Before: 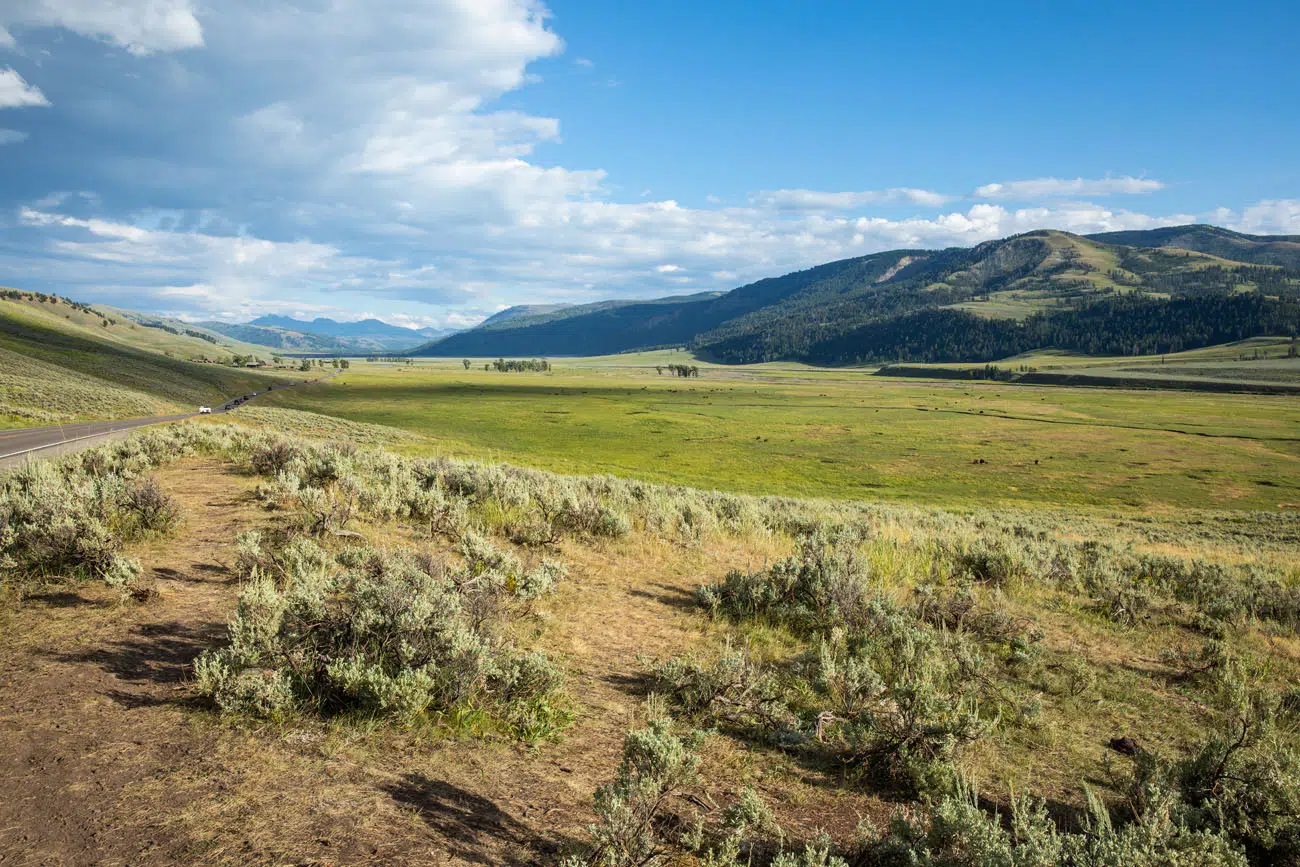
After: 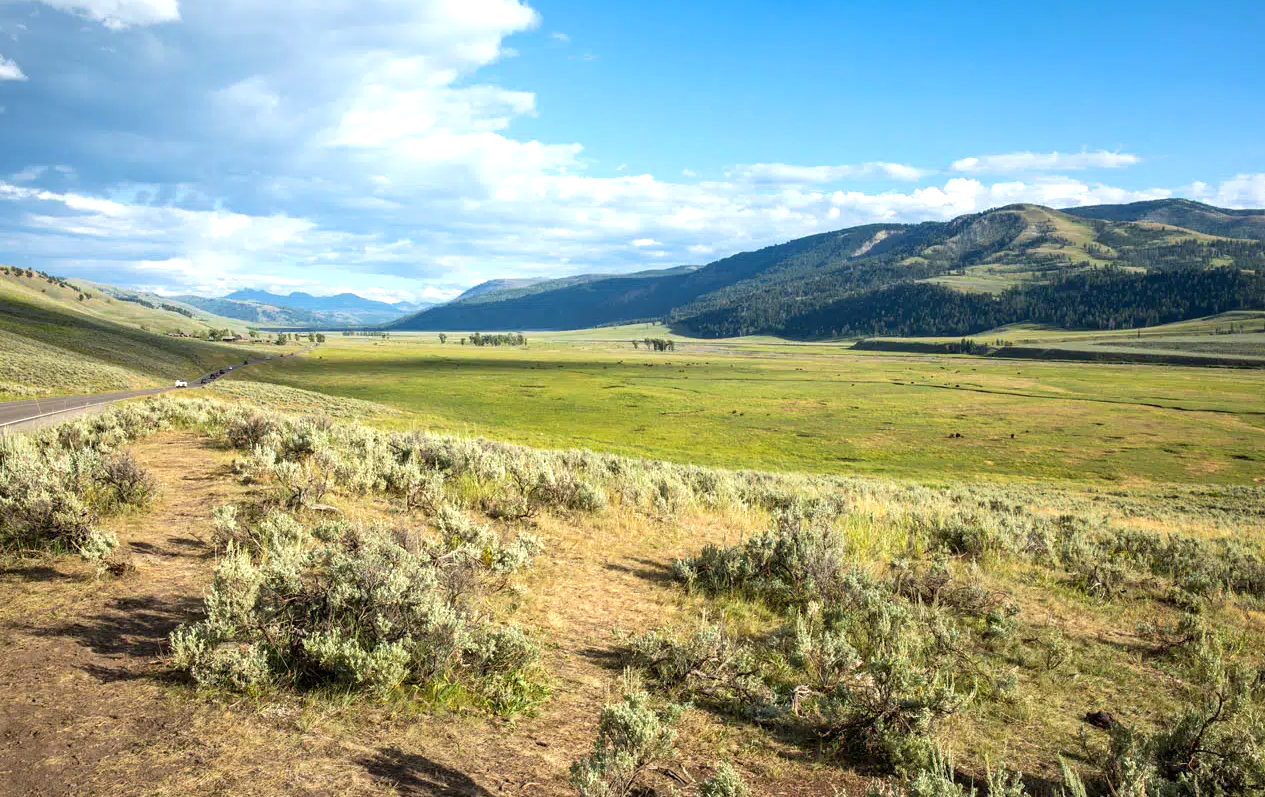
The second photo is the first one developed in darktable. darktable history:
exposure: black level correction 0.001, exposure 0.5 EV, compensate highlight preservation false
crop: left 1.893%, top 3.023%, right 0.773%, bottom 4.94%
color correction: highlights b* 0.064
